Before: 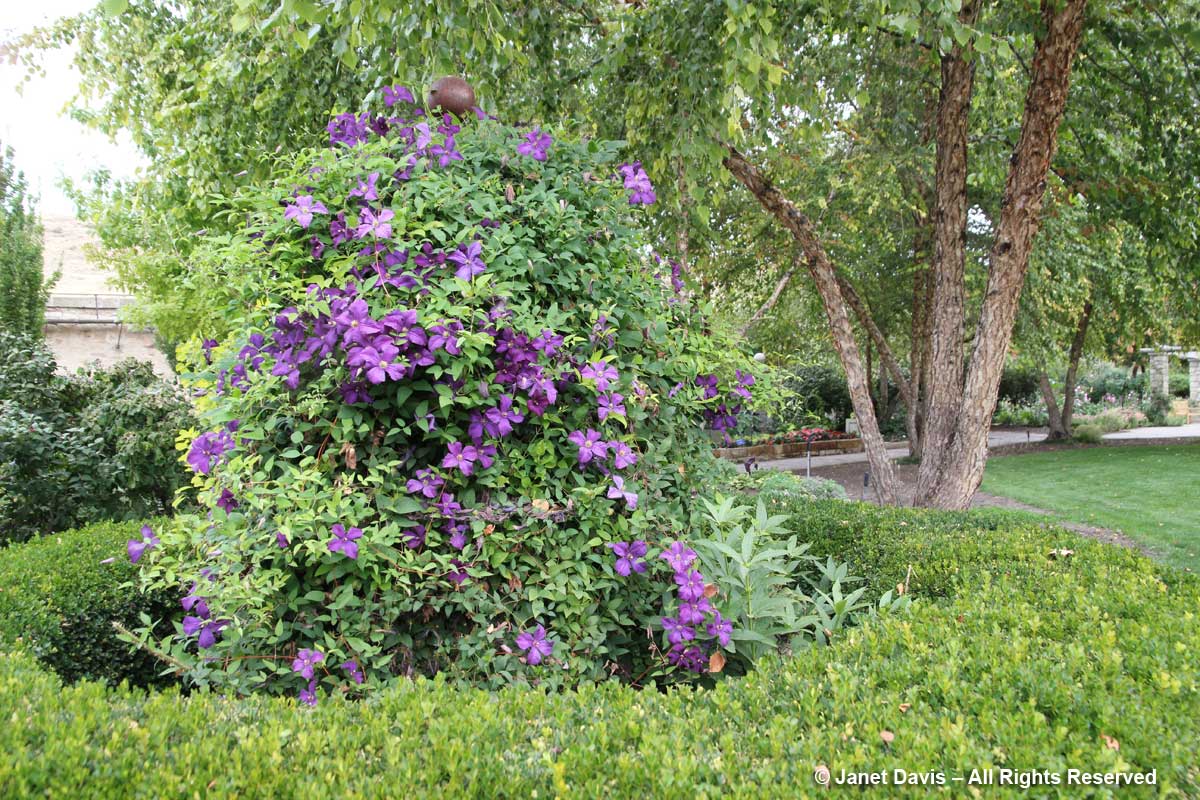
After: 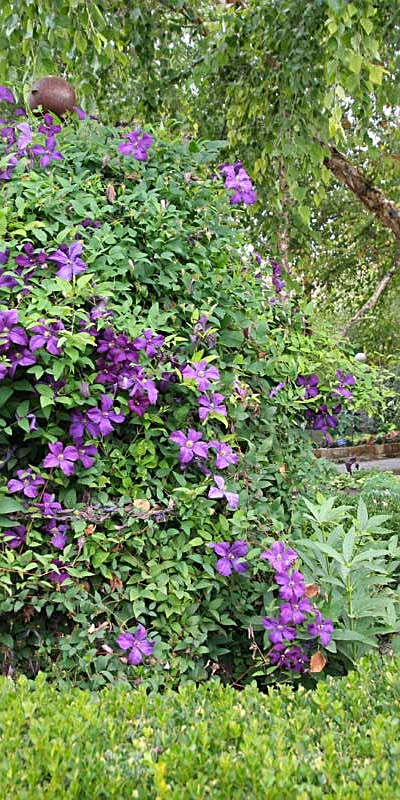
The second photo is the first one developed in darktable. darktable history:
crop: left 33.33%, right 33.302%
contrast brightness saturation: saturation 0.104
sharpen: on, module defaults
